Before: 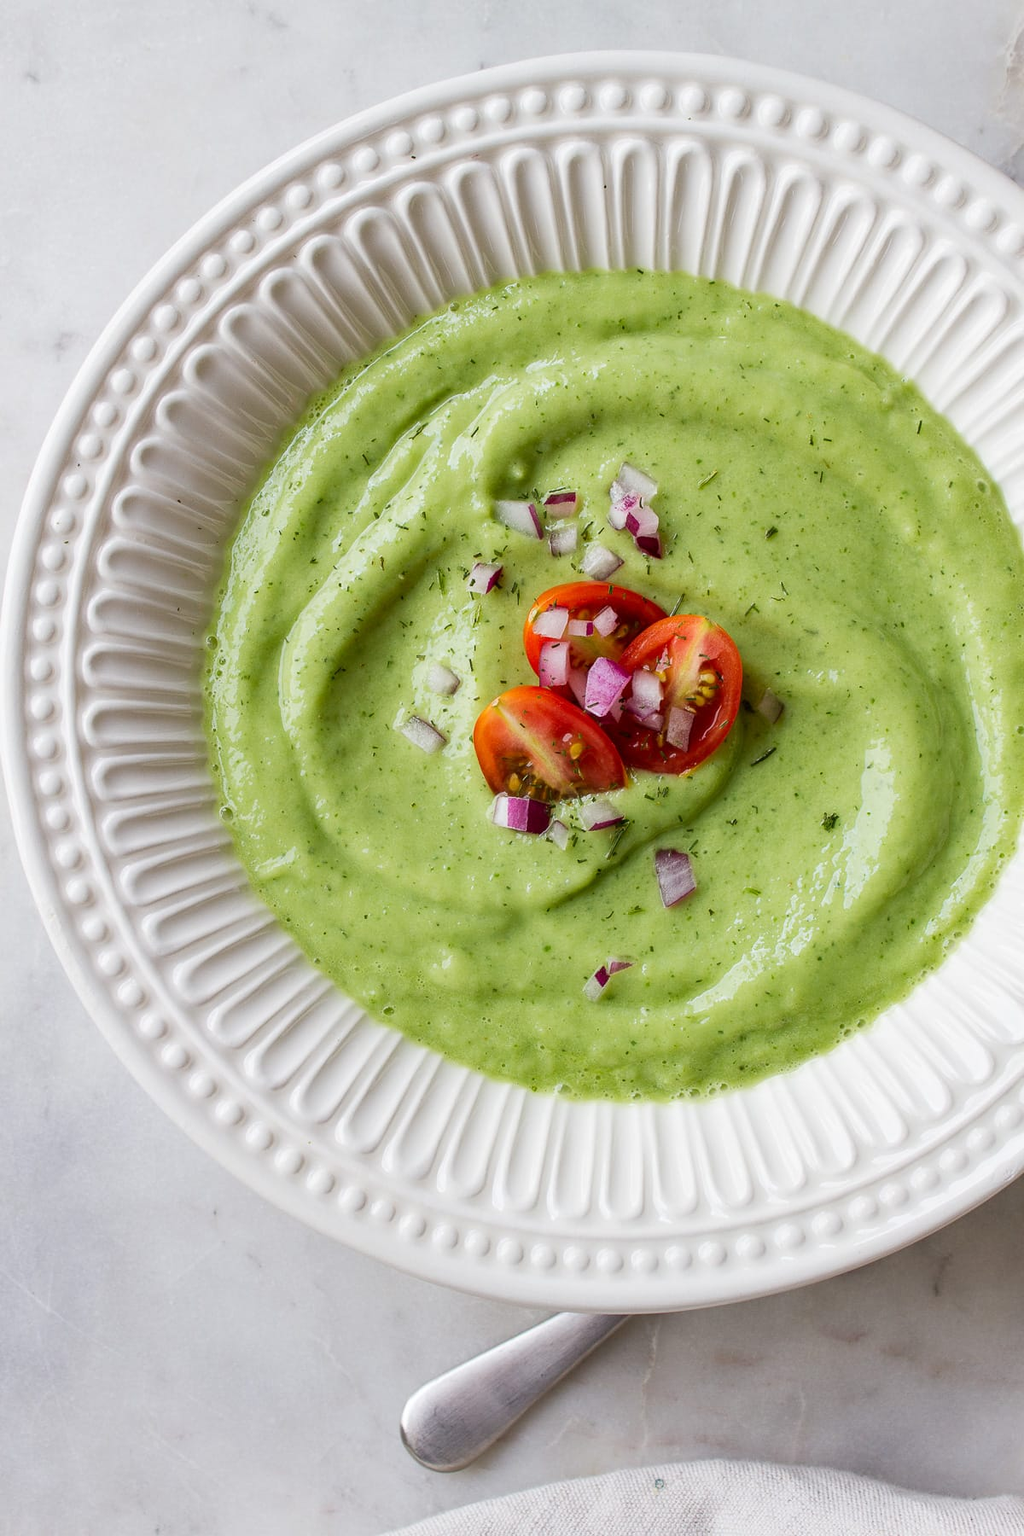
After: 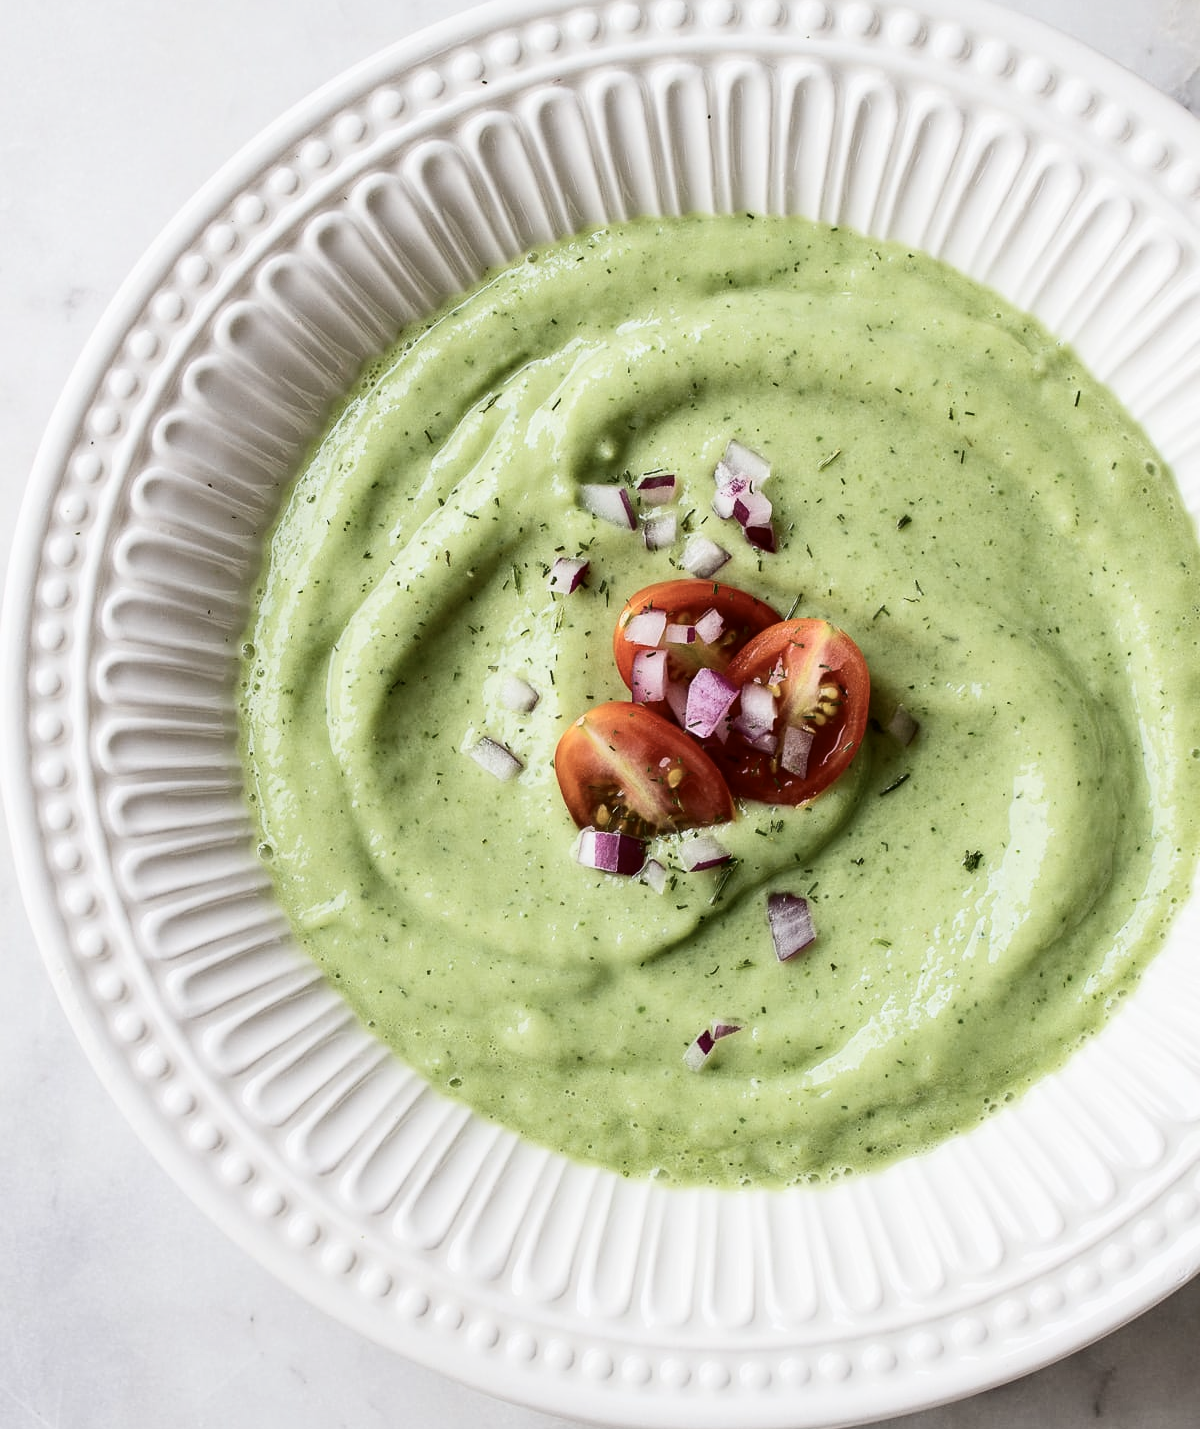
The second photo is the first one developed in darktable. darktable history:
crop and rotate: top 5.667%, bottom 14.937%
contrast brightness saturation: contrast 0.25, saturation -0.31
